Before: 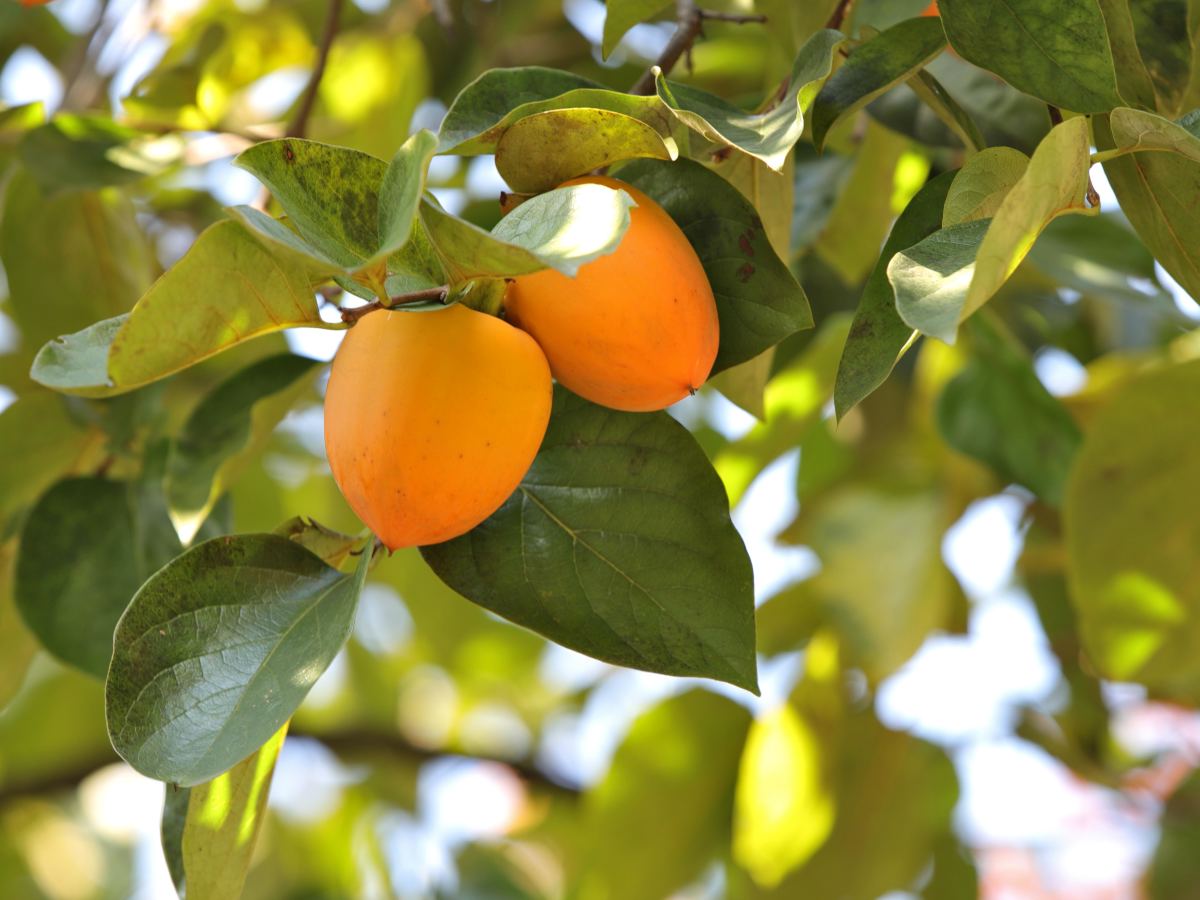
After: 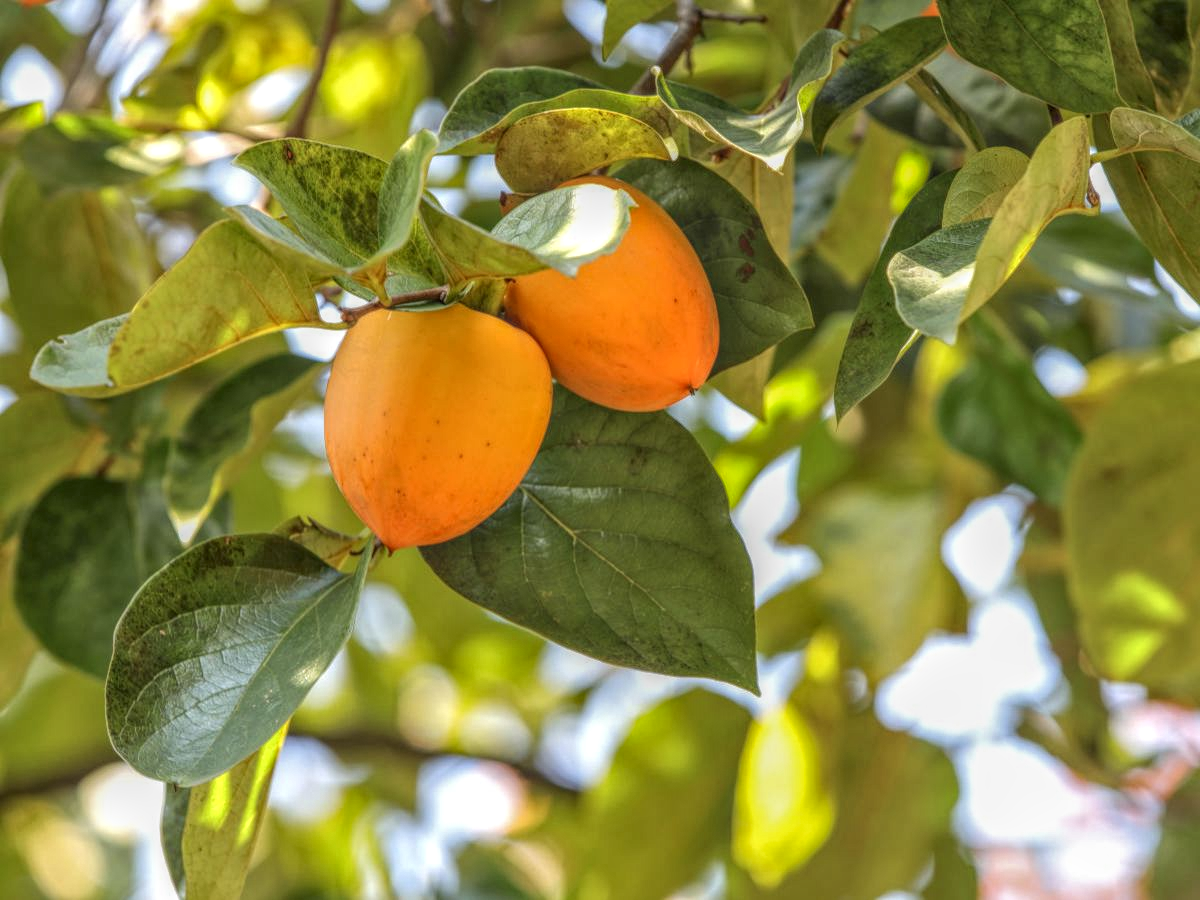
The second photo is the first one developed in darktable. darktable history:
local contrast: highlights 1%, shadows 4%, detail 200%, midtone range 0.248
